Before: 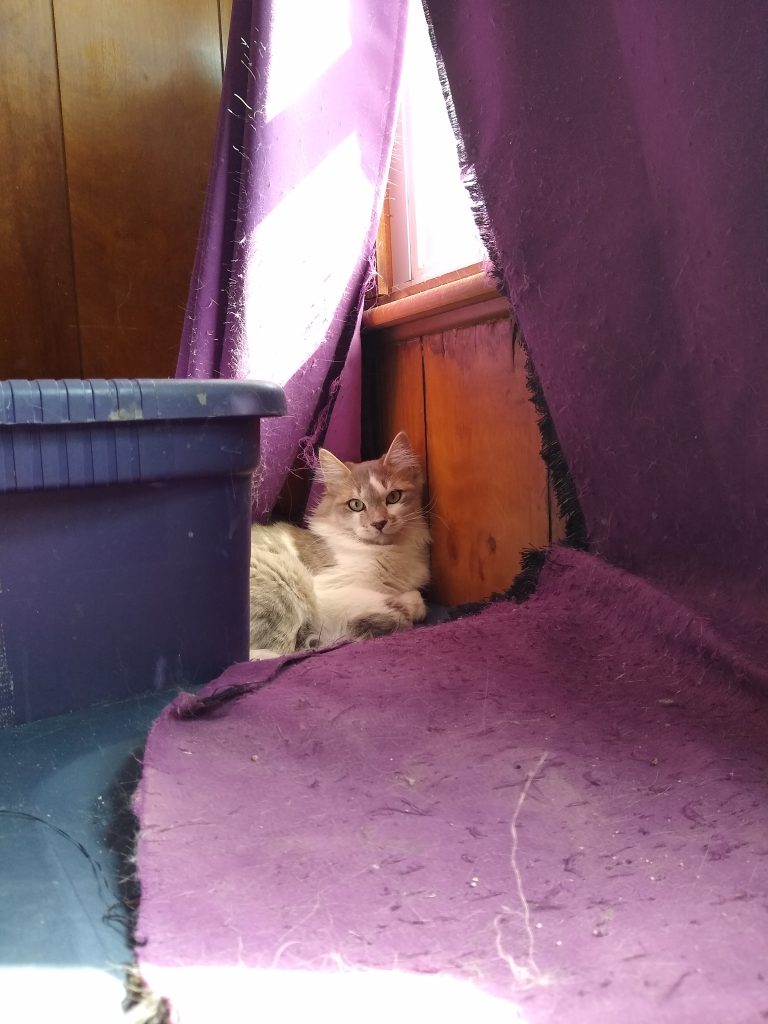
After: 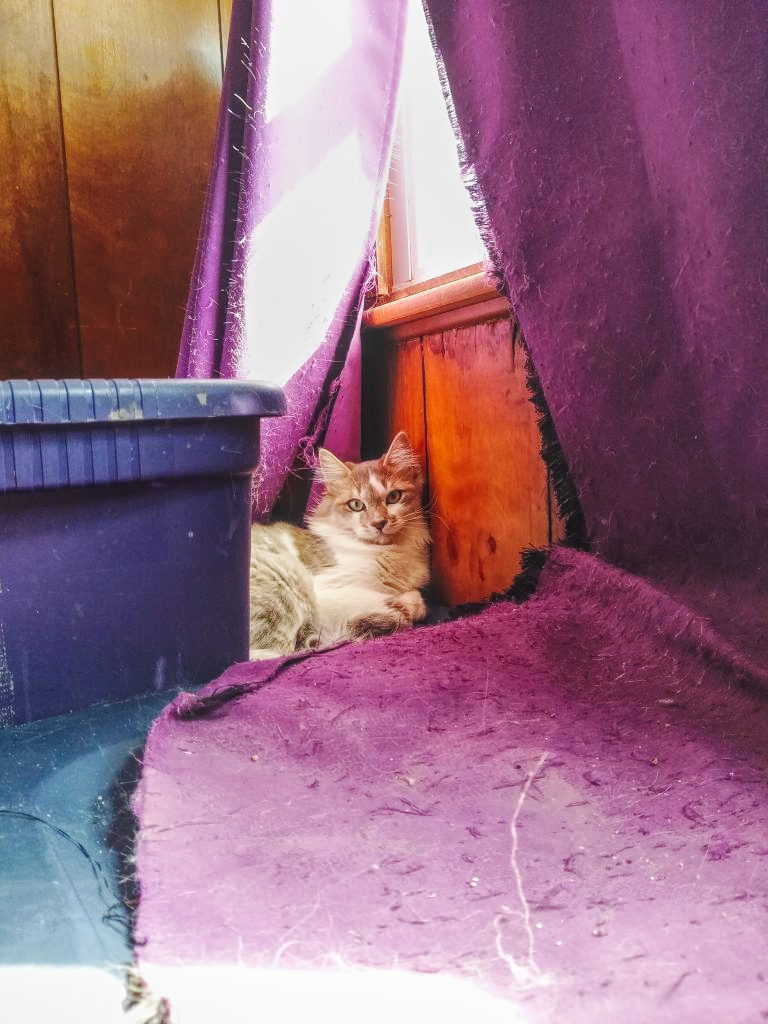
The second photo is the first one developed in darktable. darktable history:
local contrast: highlights 66%, shadows 33%, detail 166%, midtone range 0.2
base curve: curves: ch0 [(0, 0) (0.036, 0.025) (0.121, 0.166) (0.206, 0.329) (0.605, 0.79) (1, 1)], preserve colors none
